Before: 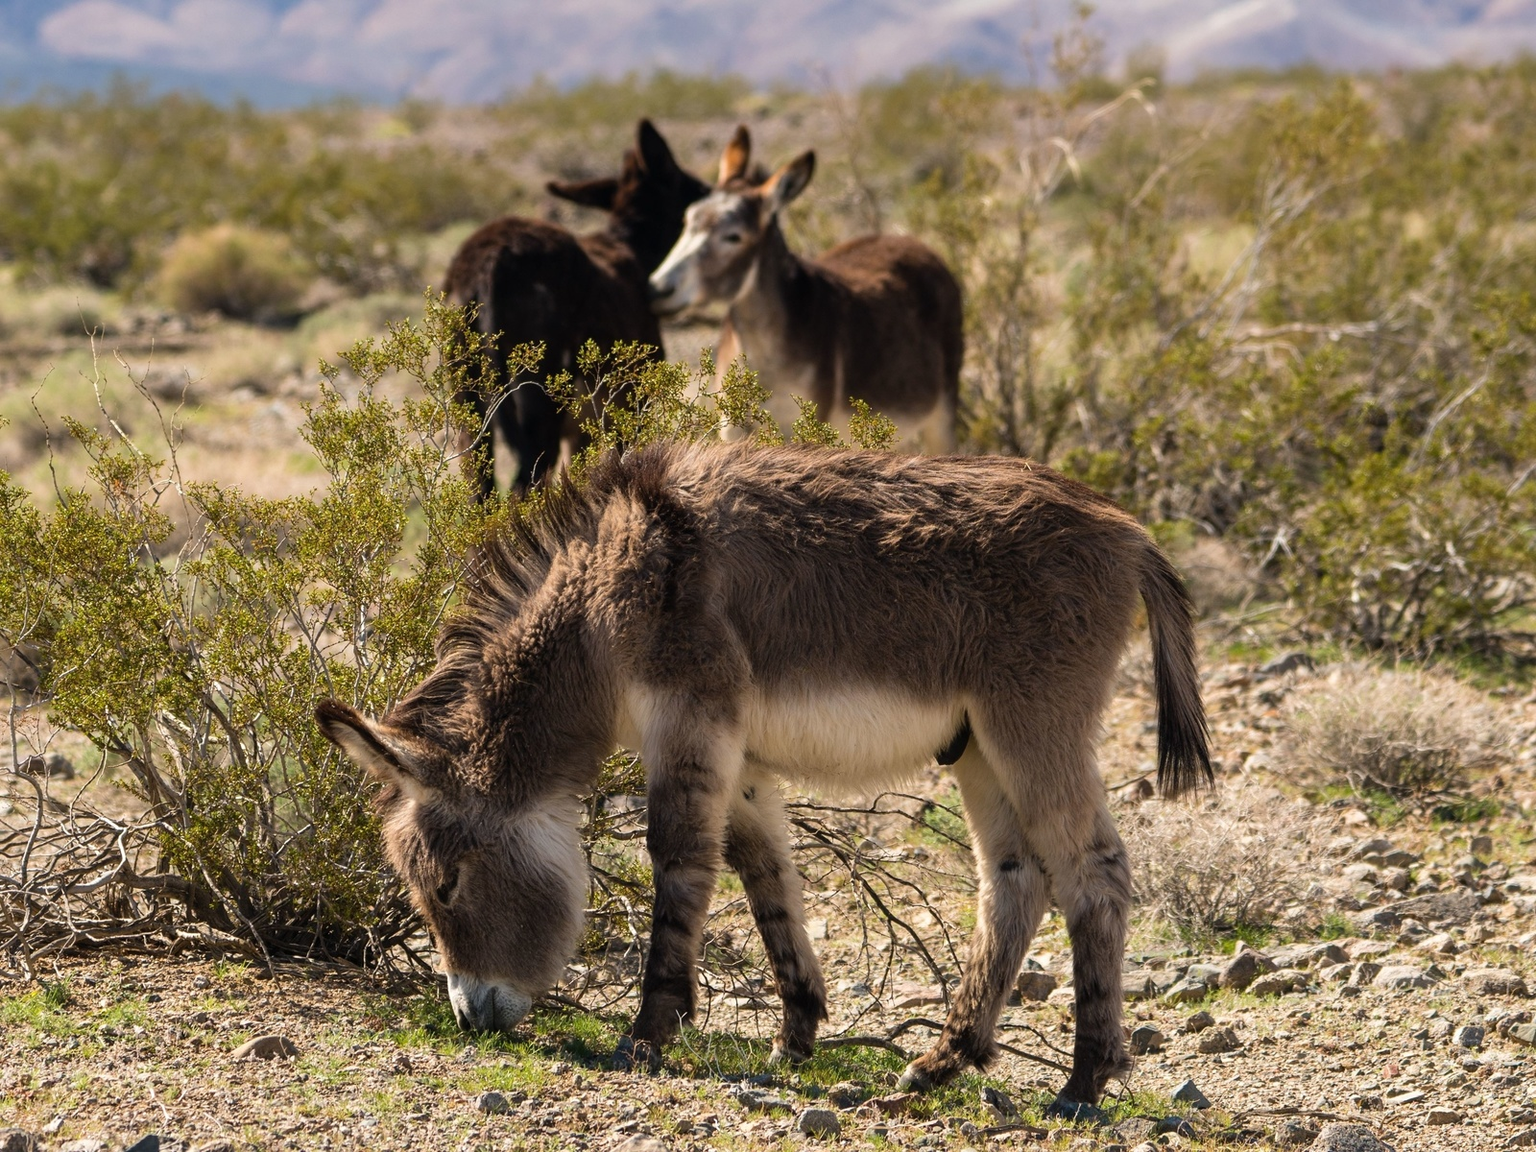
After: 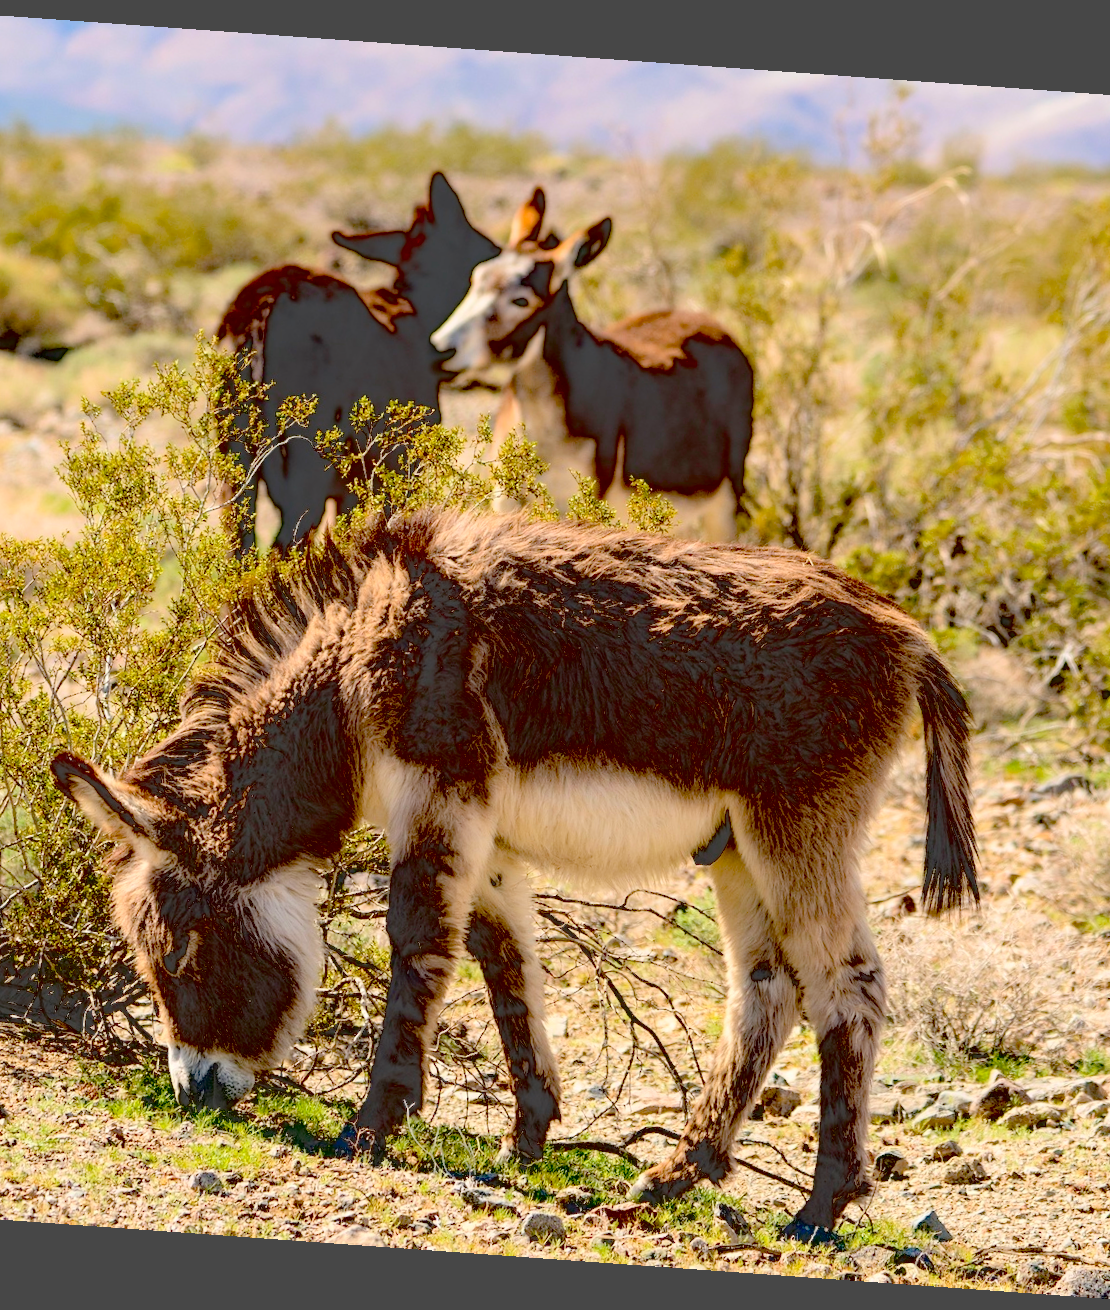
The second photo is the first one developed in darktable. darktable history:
global tonemap: drago (0.7, 100)
rotate and perspective: rotation 4.1°, automatic cropping off
exposure: black level correction 0.035, exposure 0.9 EV, compensate highlight preservation false
crop and rotate: left 18.442%, right 15.508%
